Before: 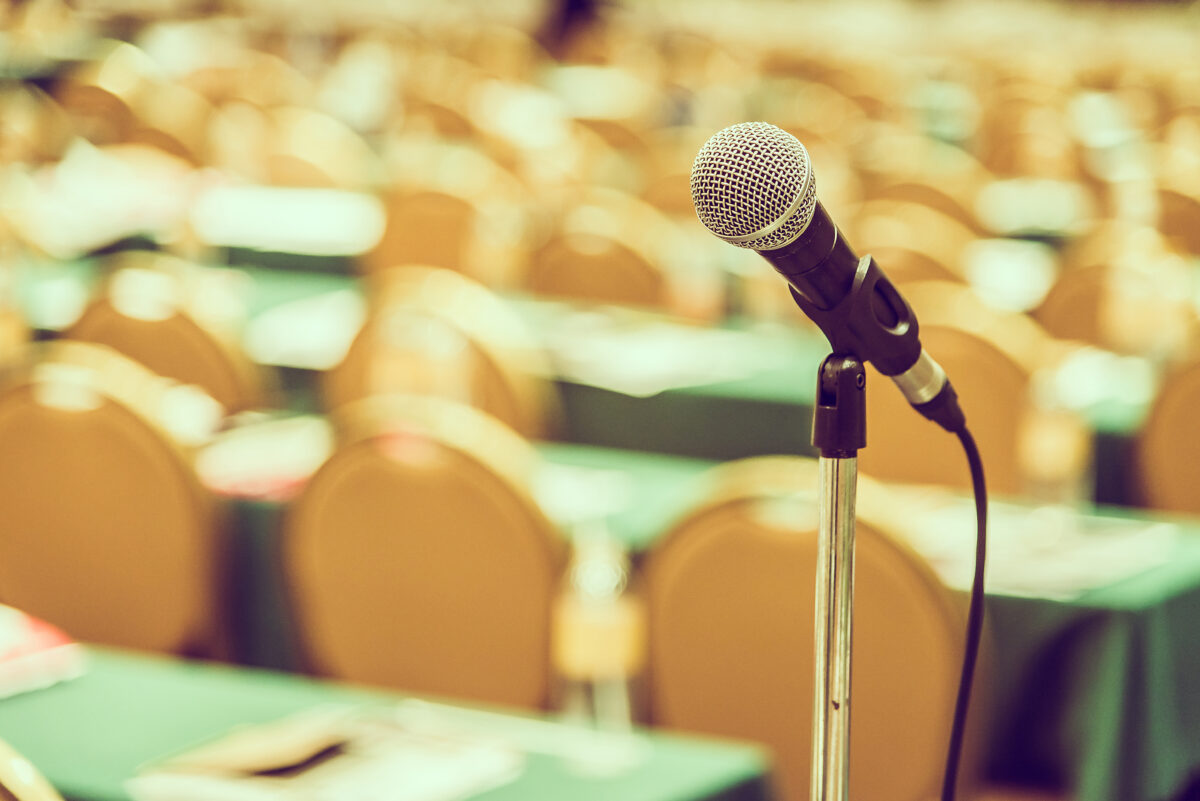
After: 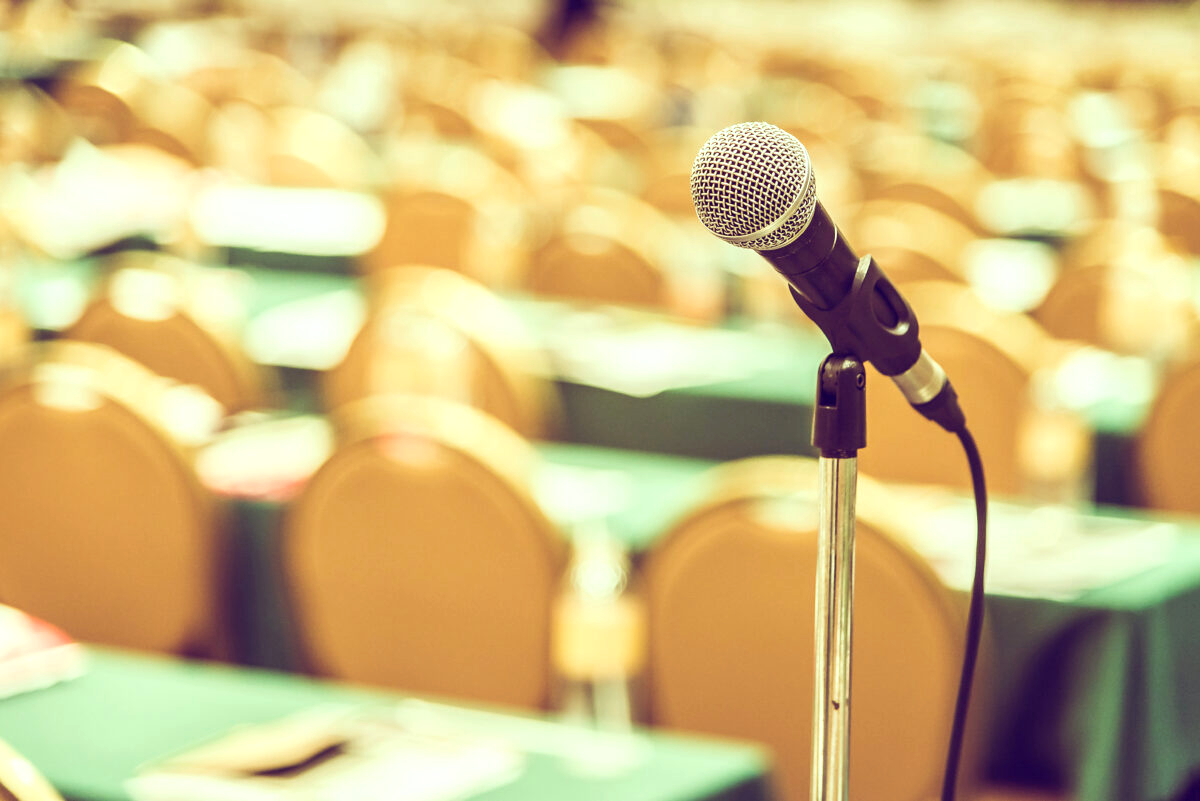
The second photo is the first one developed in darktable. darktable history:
exposure: exposure 0.299 EV, compensate highlight preservation false
